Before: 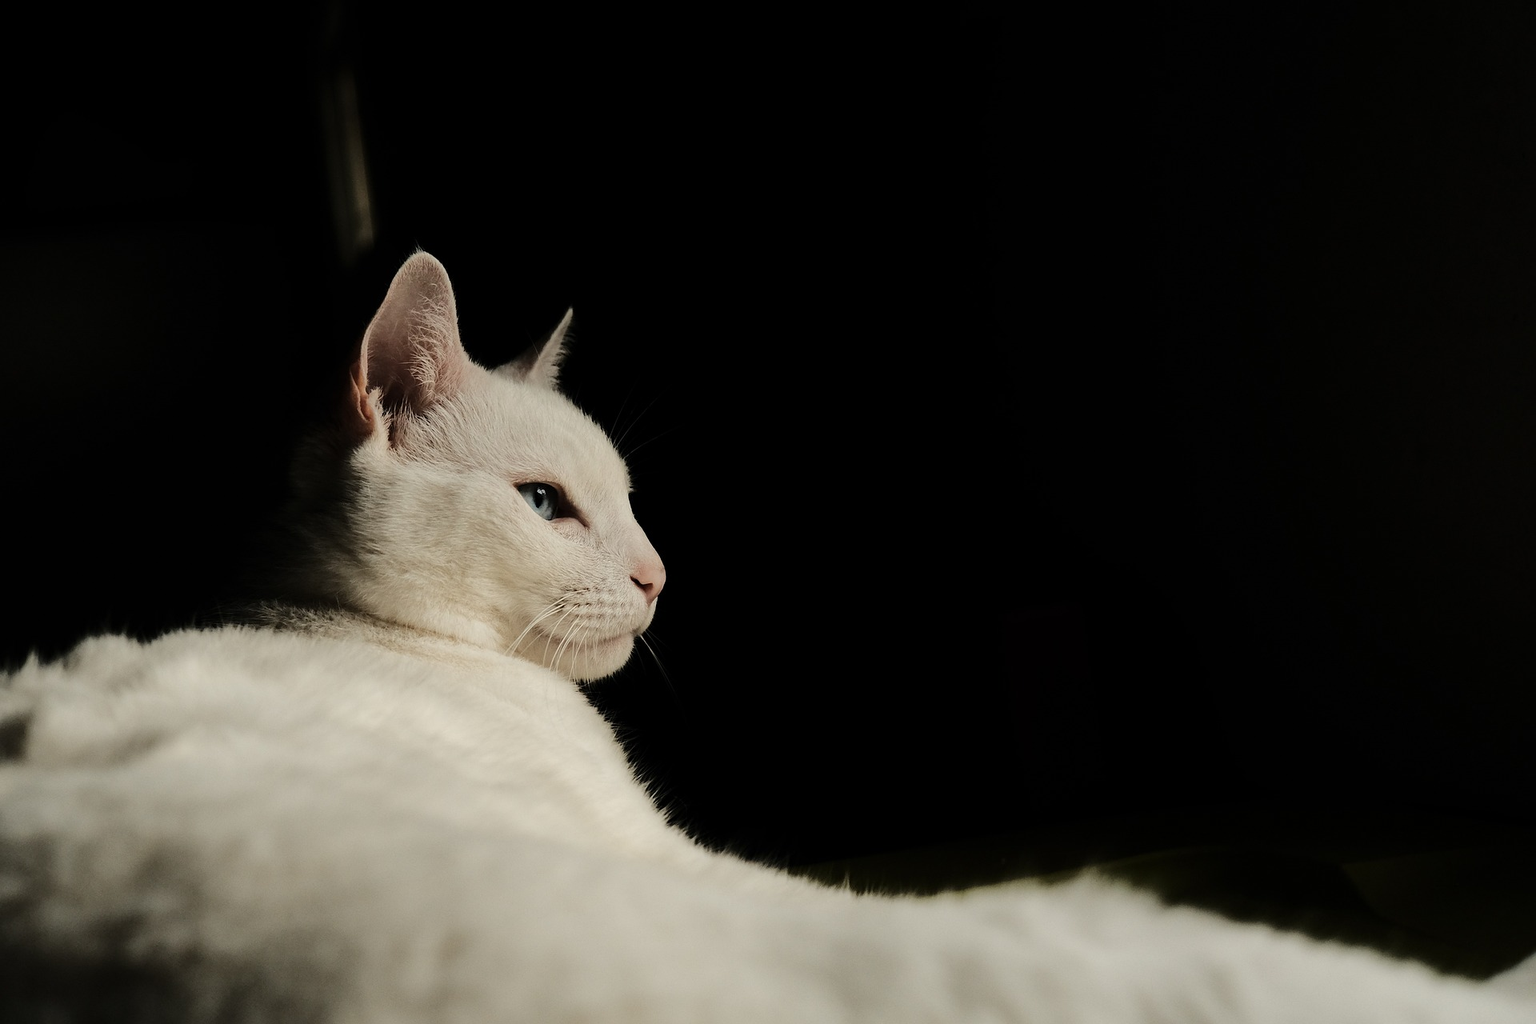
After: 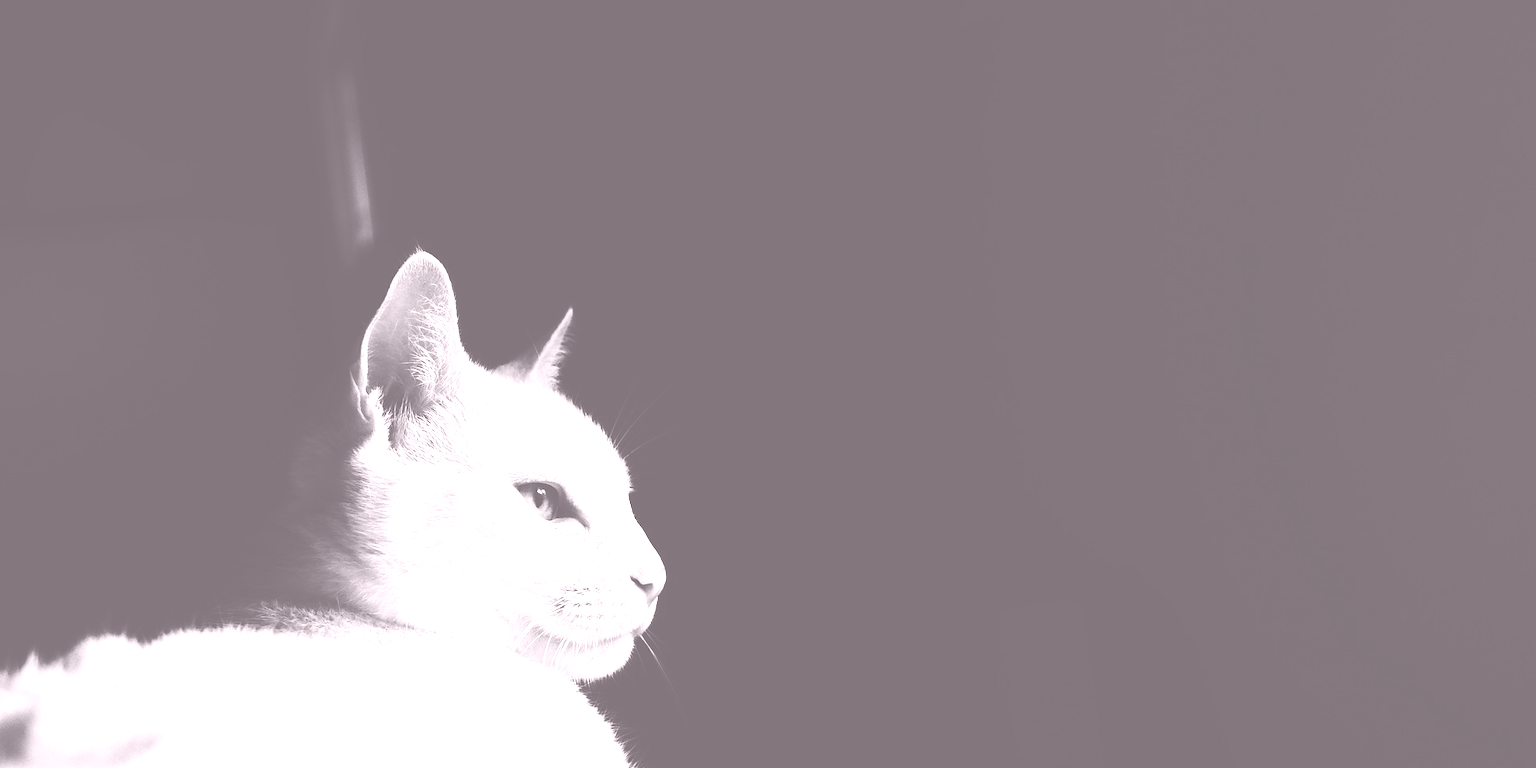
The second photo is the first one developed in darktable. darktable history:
crop: bottom 24.967%
colorize: hue 25.2°, saturation 83%, source mix 82%, lightness 79%, version 1
